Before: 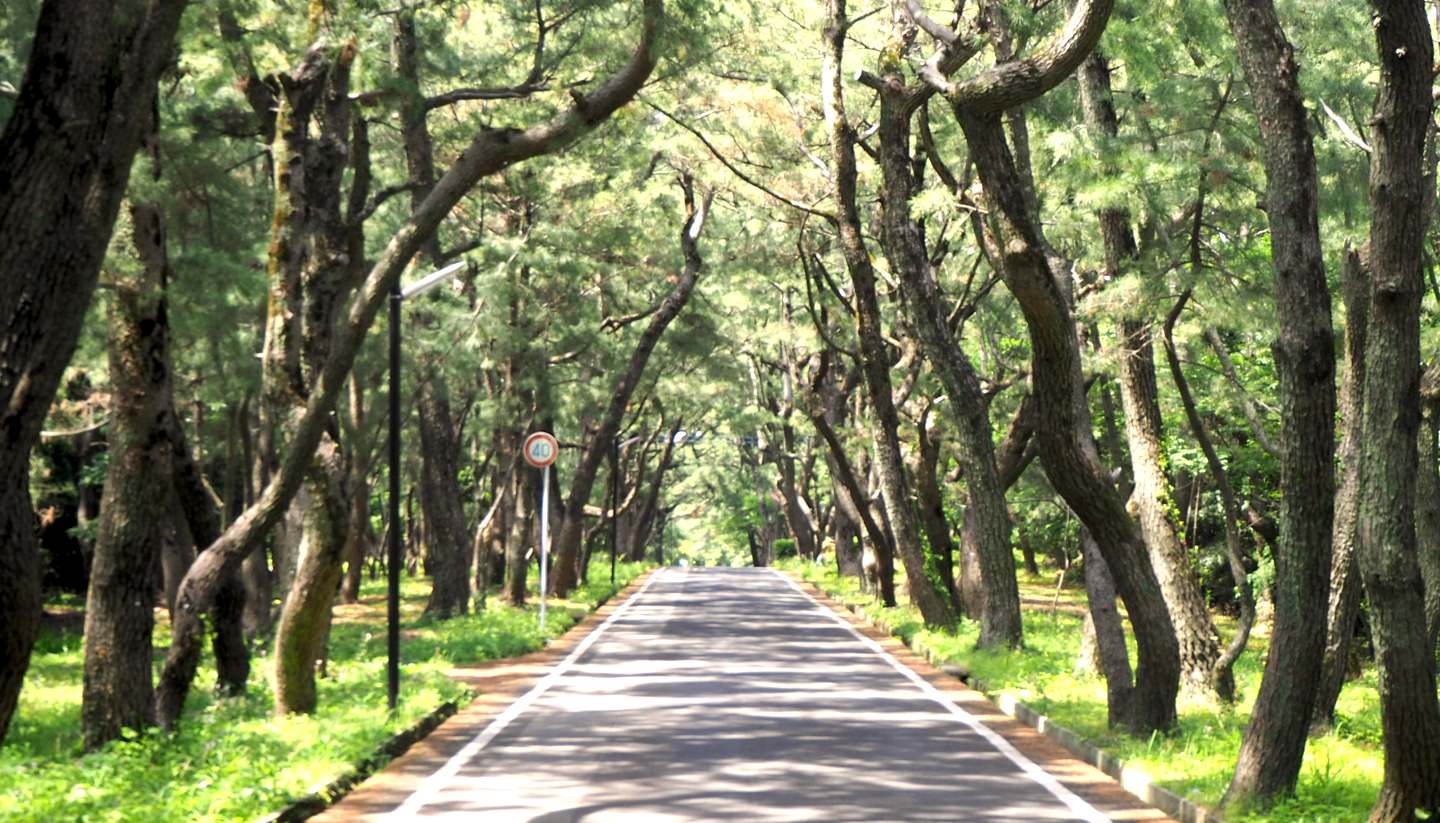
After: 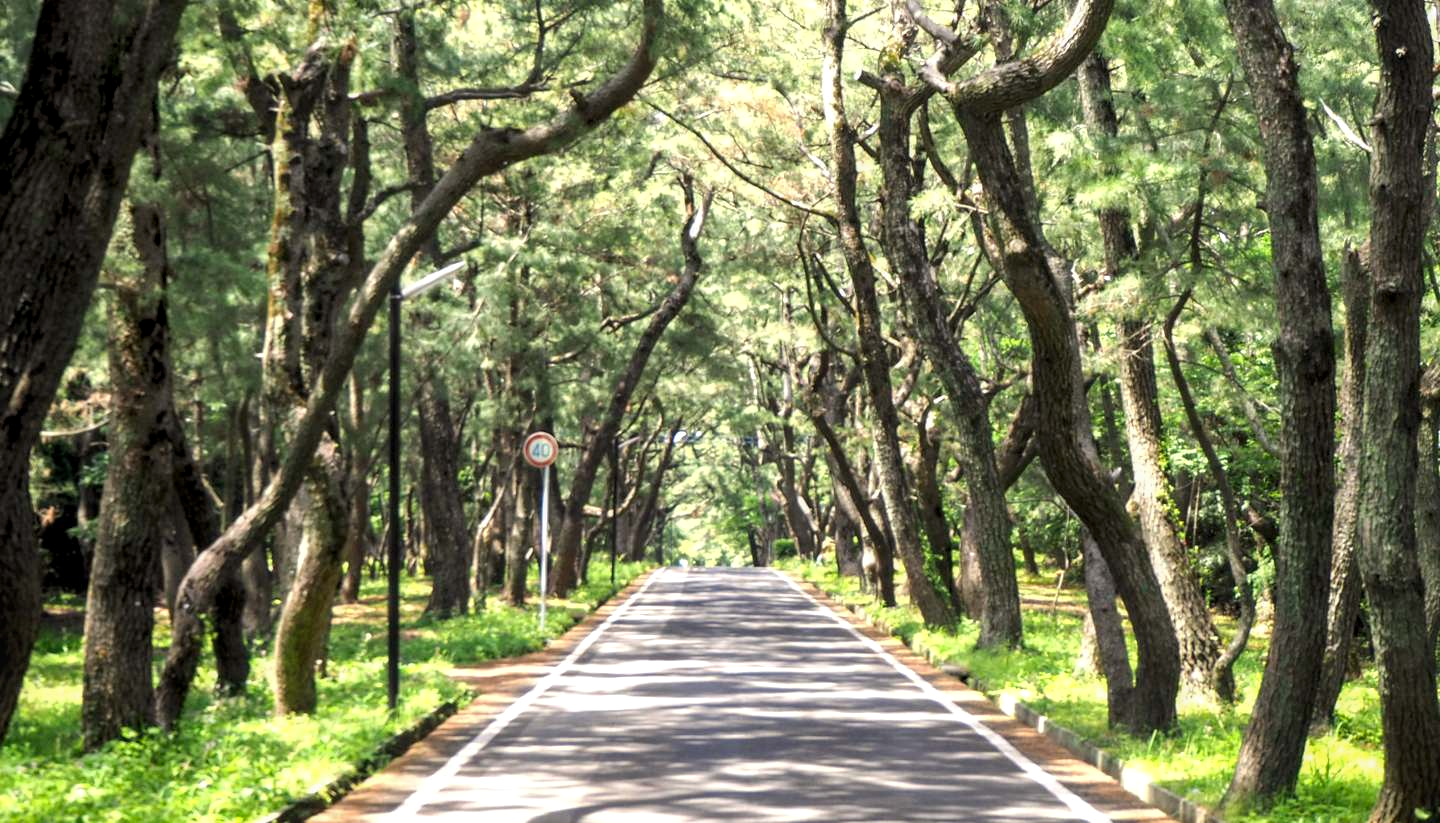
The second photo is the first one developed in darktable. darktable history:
local contrast: on, module defaults
color correction: highlights a* -0.182, highlights b* -0.124
